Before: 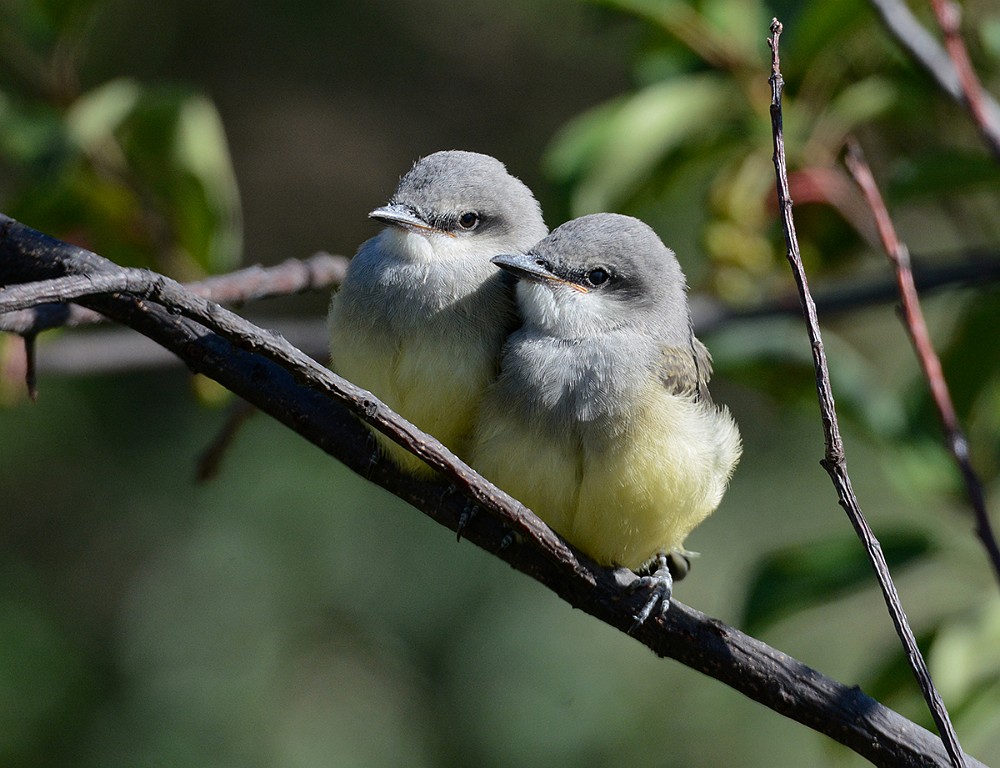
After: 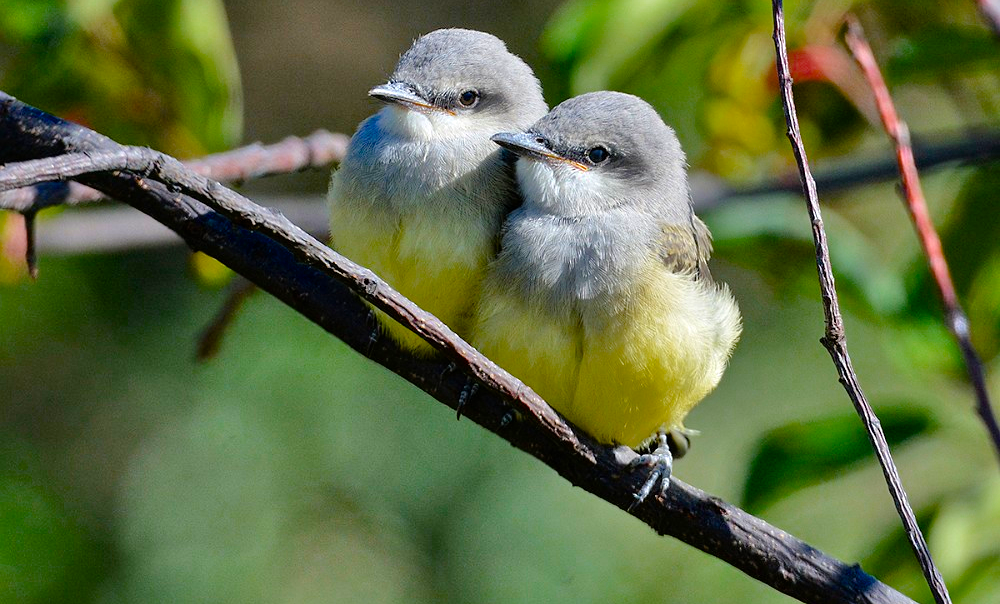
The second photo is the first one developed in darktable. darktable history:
crop and rotate: top 15.989%, bottom 5.319%
color balance rgb: linear chroma grading › global chroma 24.574%, perceptual saturation grading › global saturation 19.308%, perceptual brilliance grading › highlights 6.084%, perceptual brilliance grading › mid-tones 17.105%, perceptual brilliance grading › shadows -5.2%, saturation formula JzAzBz (2021)
tone equalizer: -7 EV 0.156 EV, -6 EV 0.594 EV, -5 EV 1.19 EV, -4 EV 1.36 EV, -3 EV 1.17 EV, -2 EV 0.6 EV, -1 EV 0.146 EV, smoothing 1
